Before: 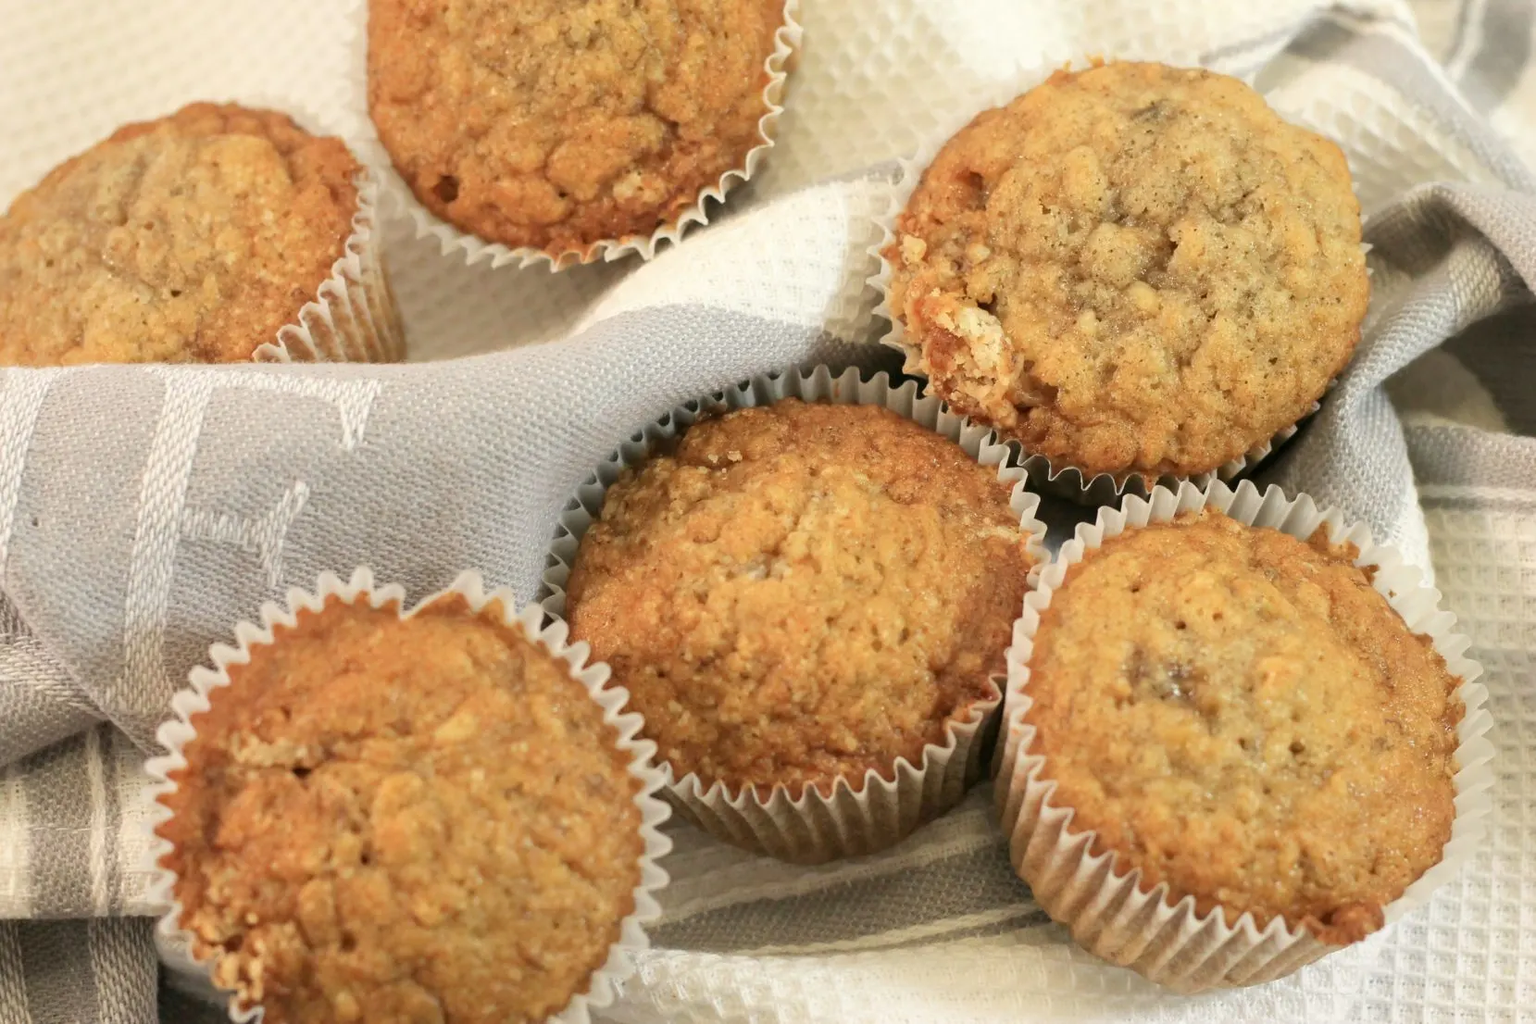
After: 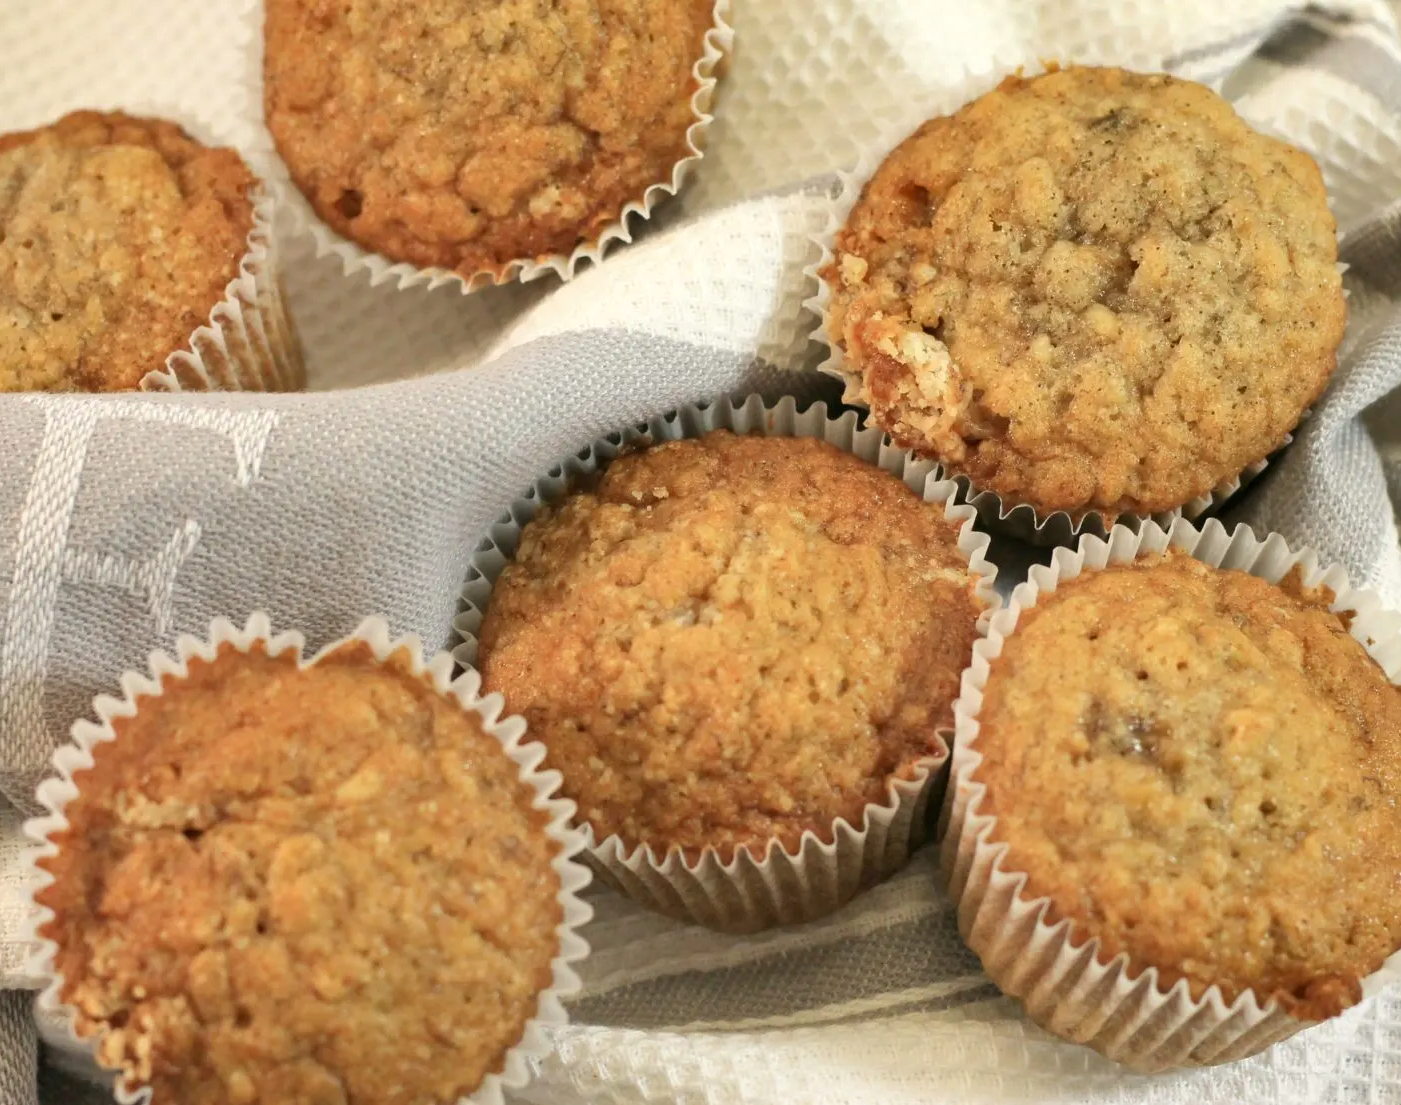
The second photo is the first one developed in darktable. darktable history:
crop: left 8.076%, right 7.46%
shadows and highlights: shadows 13.3, white point adjustment 1.2, soften with gaussian
